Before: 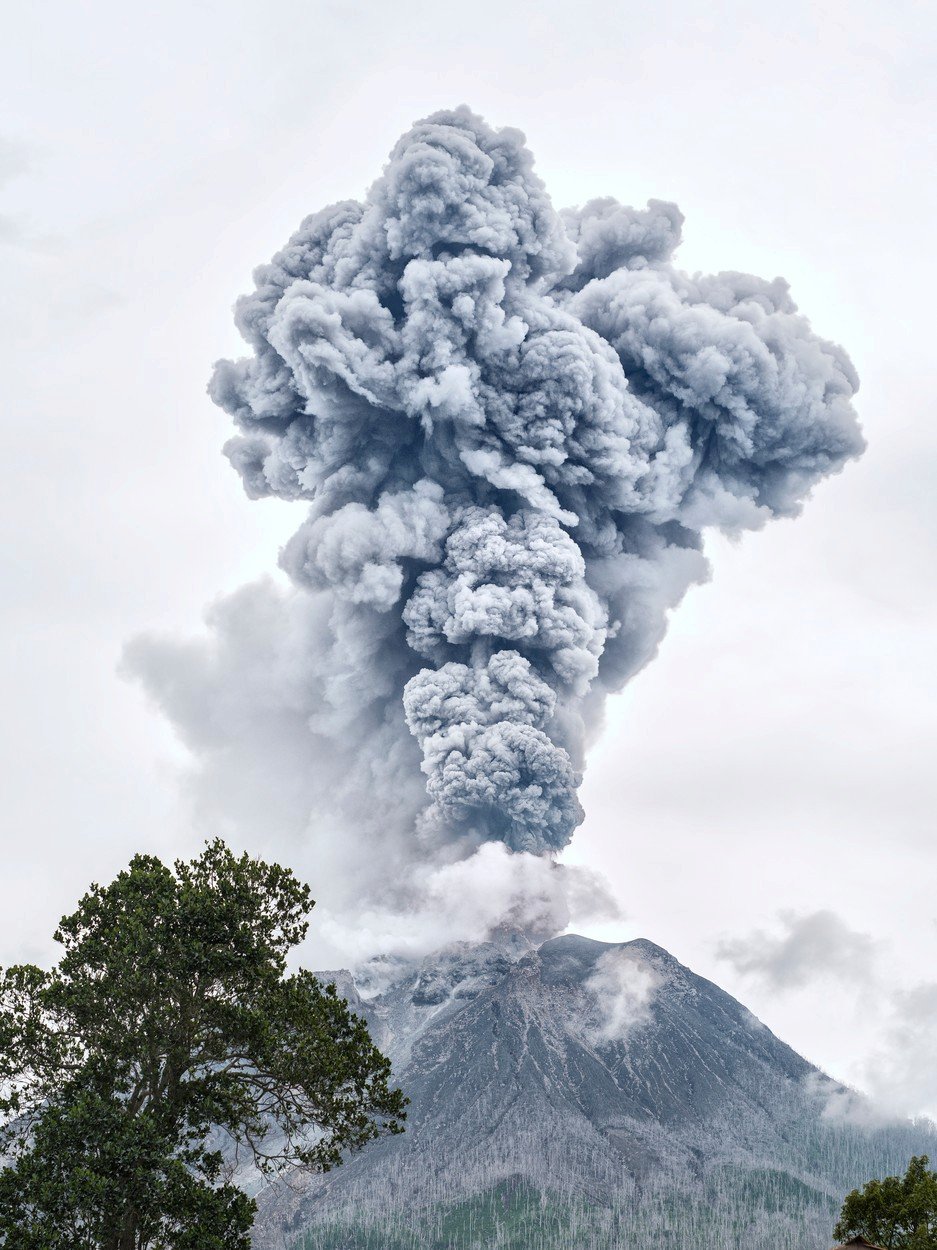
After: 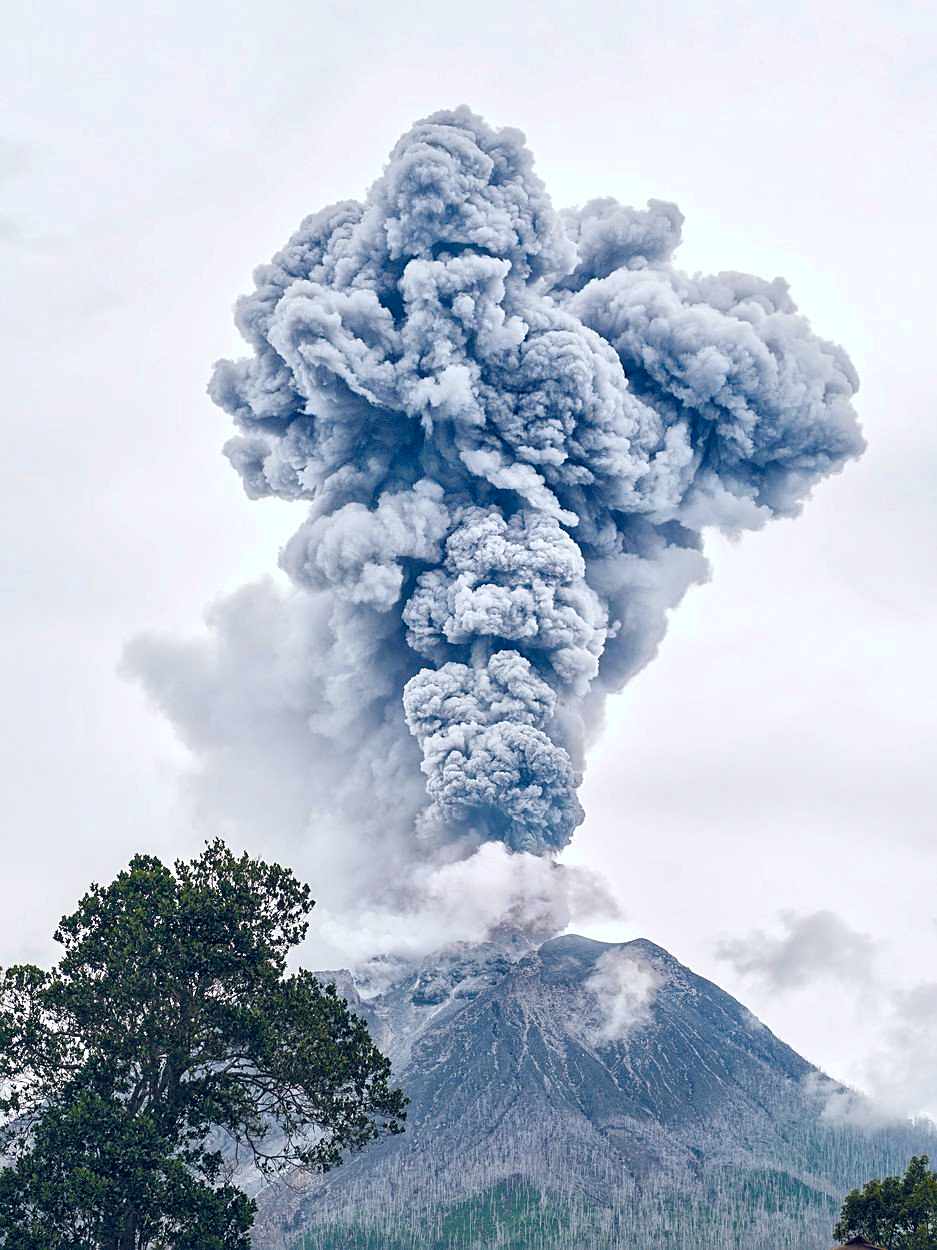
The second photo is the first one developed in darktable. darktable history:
sharpen: on, module defaults
color balance rgb: global offset › luminance 0.386%, global offset › chroma 0.218%, global offset › hue 255.48°, perceptual saturation grading › global saturation 25.982%, perceptual saturation grading › highlights -28.879%, perceptual saturation grading › mid-tones 15.828%, perceptual saturation grading › shadows 33.426%, global vibrance 20%
